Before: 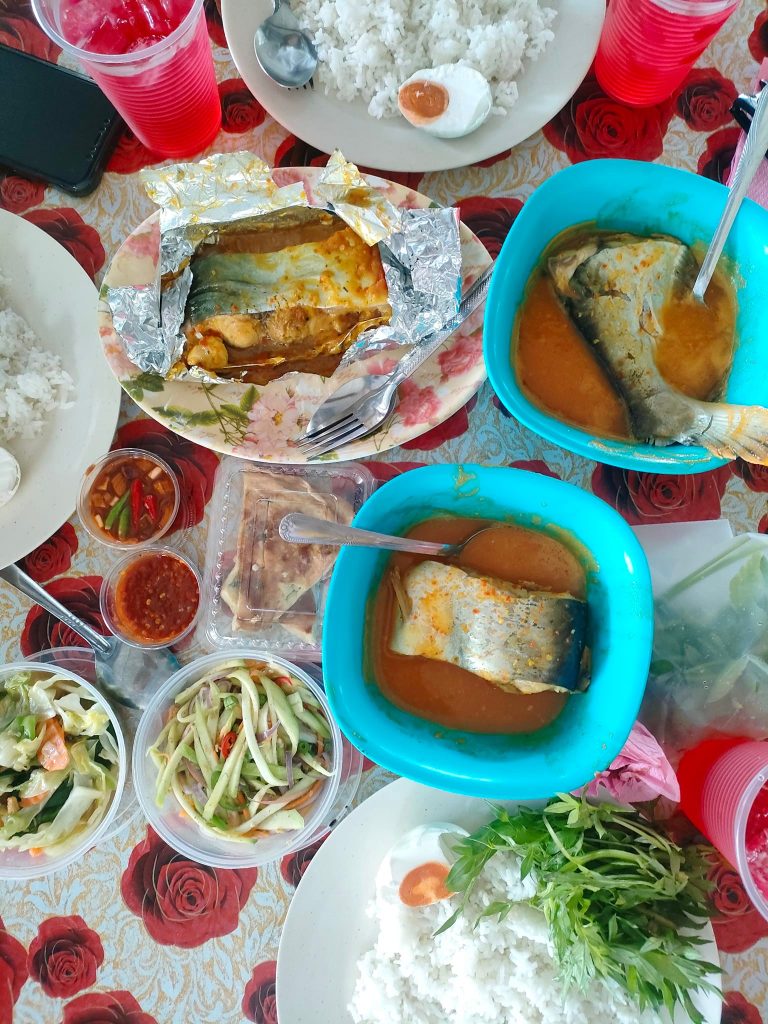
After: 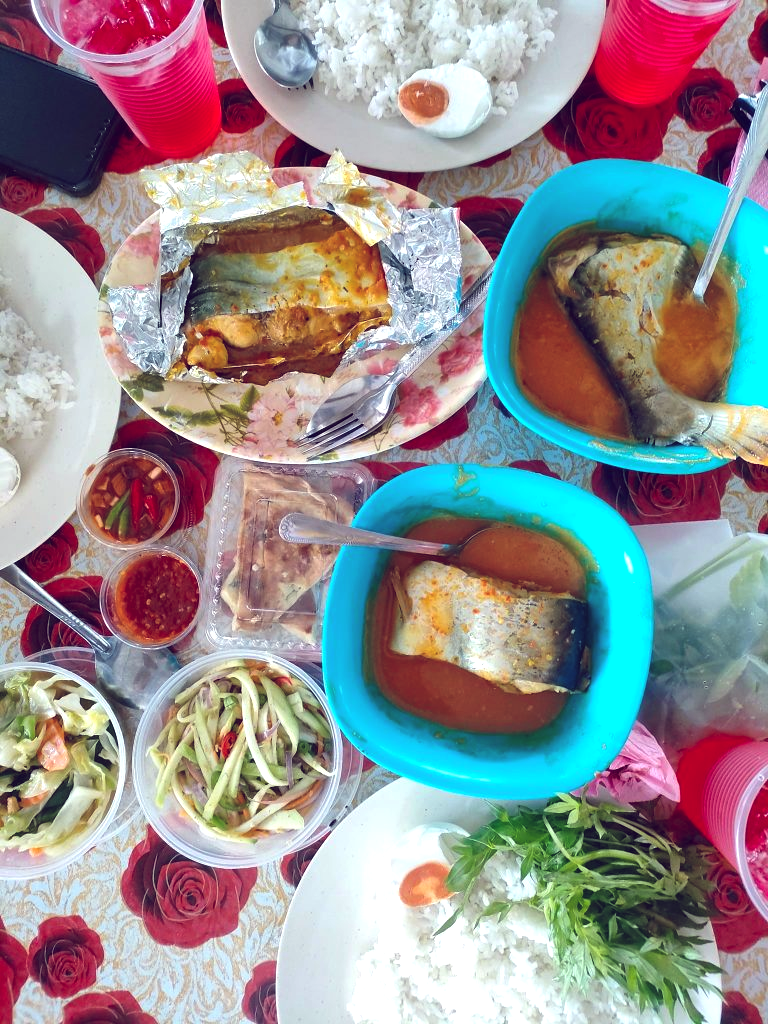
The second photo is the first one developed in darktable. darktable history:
color balance: lift [1.001, 0.997, 0.99, 1.01], gamma [1.007, 1, 0.975, 1.025], gain [1, 1.065, 1.052, 0.935], contrast 13.25%
white balance: red 0.967, blue 1.049
